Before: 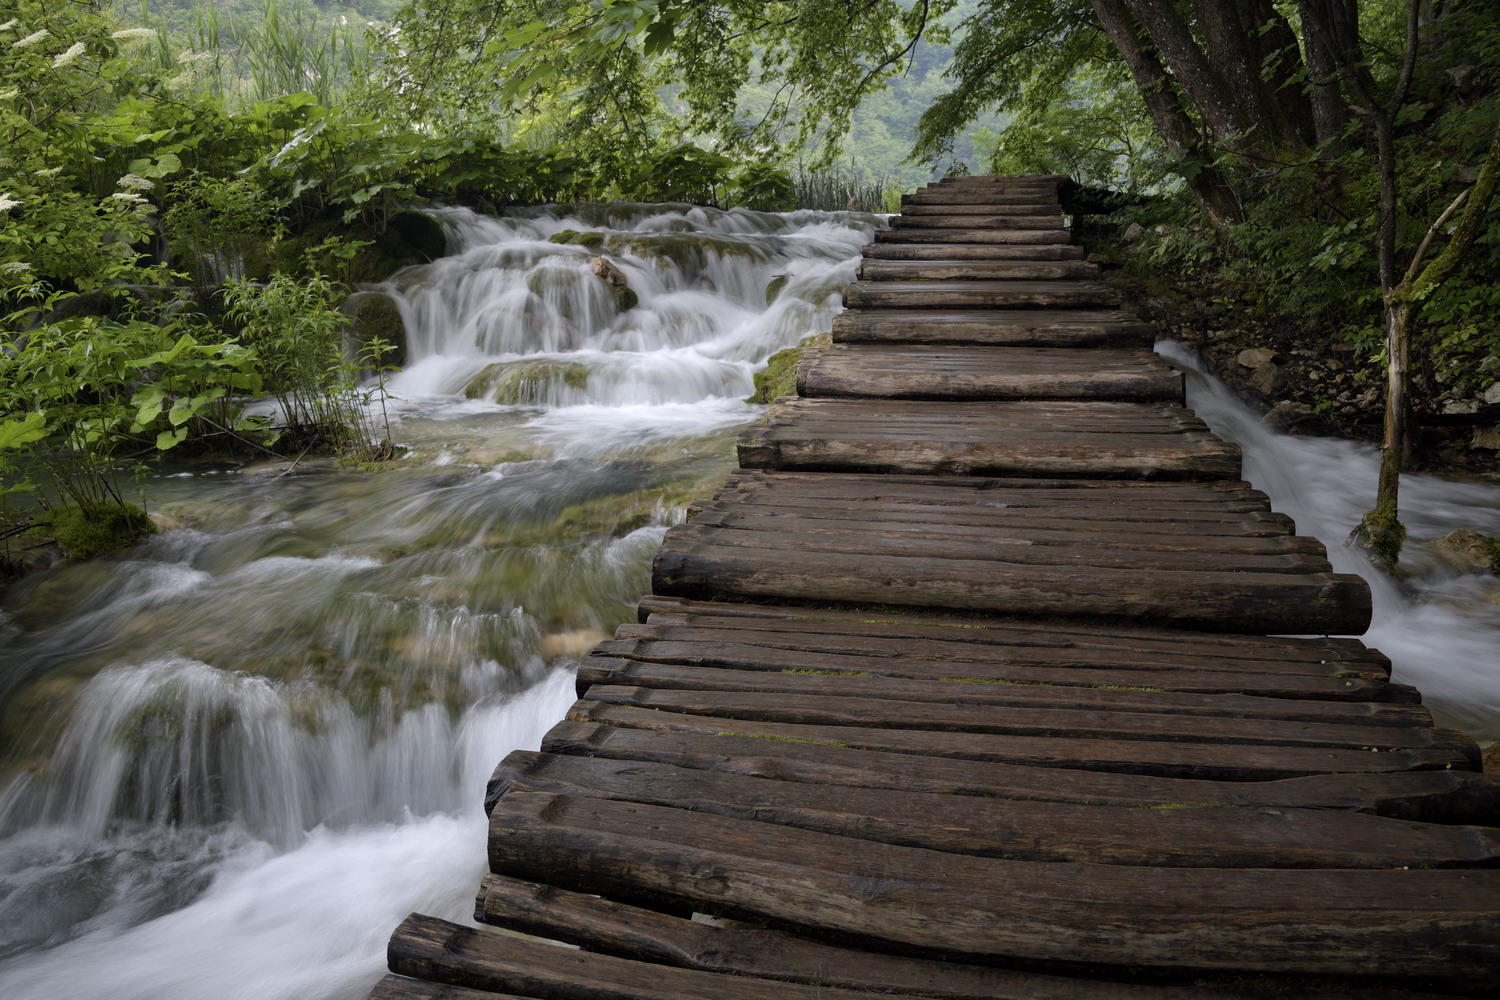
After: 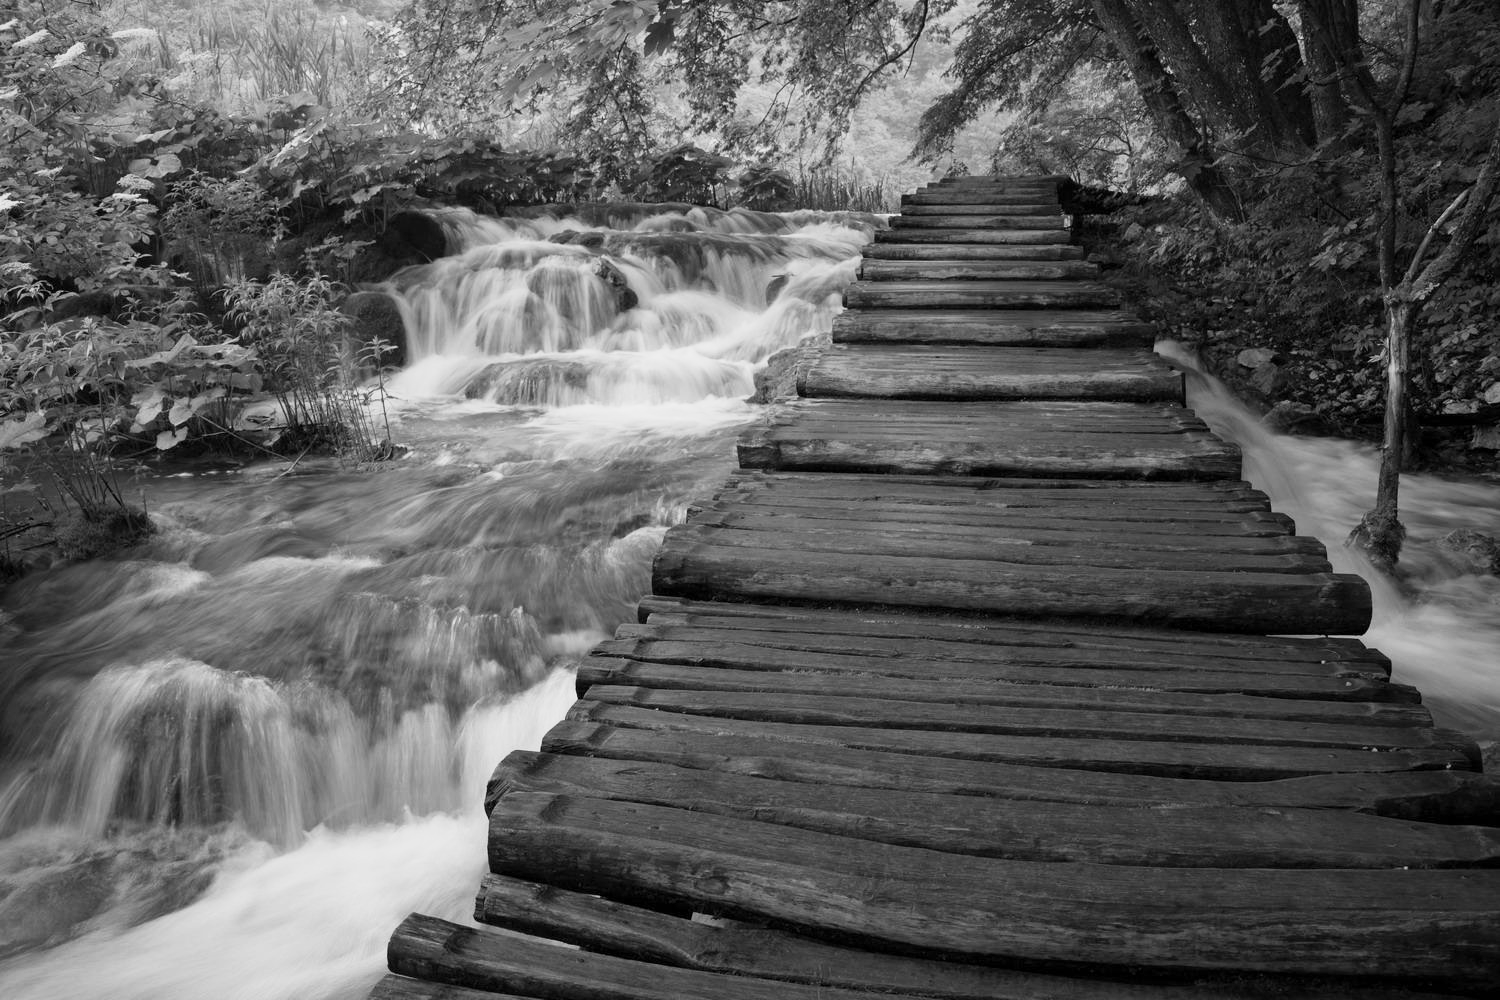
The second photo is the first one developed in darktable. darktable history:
base curve: curves: ch0 [(0, 0) (0.088, 0.125) (0.176, 0.251) (0.354, 0.501) (0.613, 0.749) (1, 0.877)], preserve colors none
monochrome: on, module defaults
